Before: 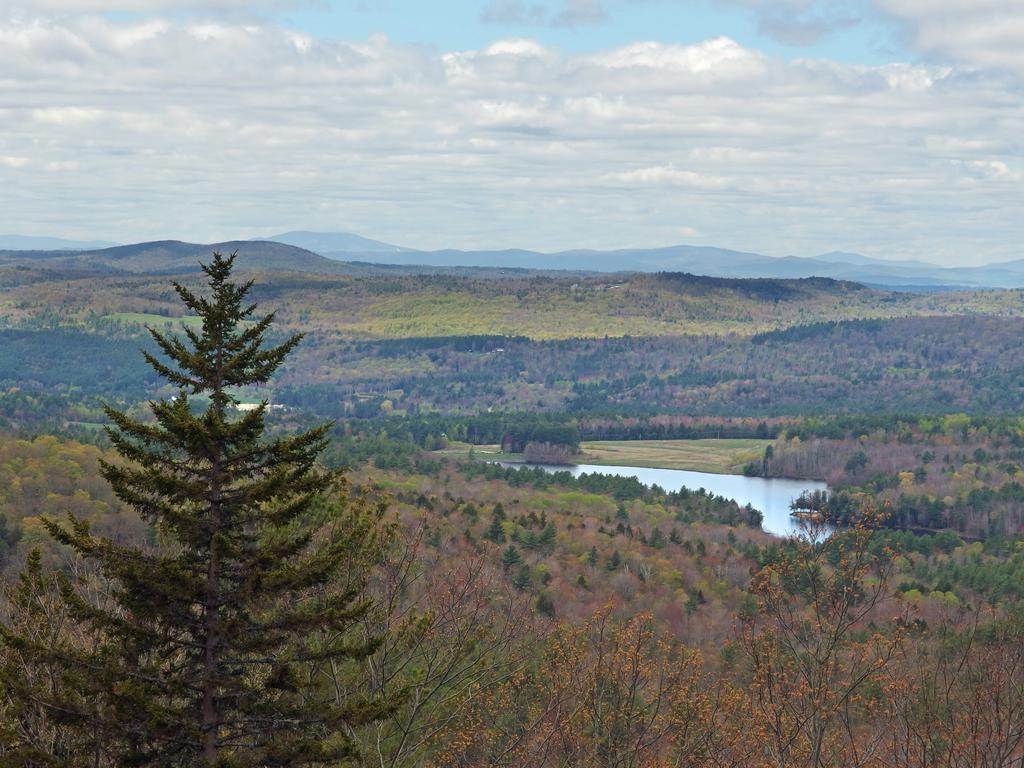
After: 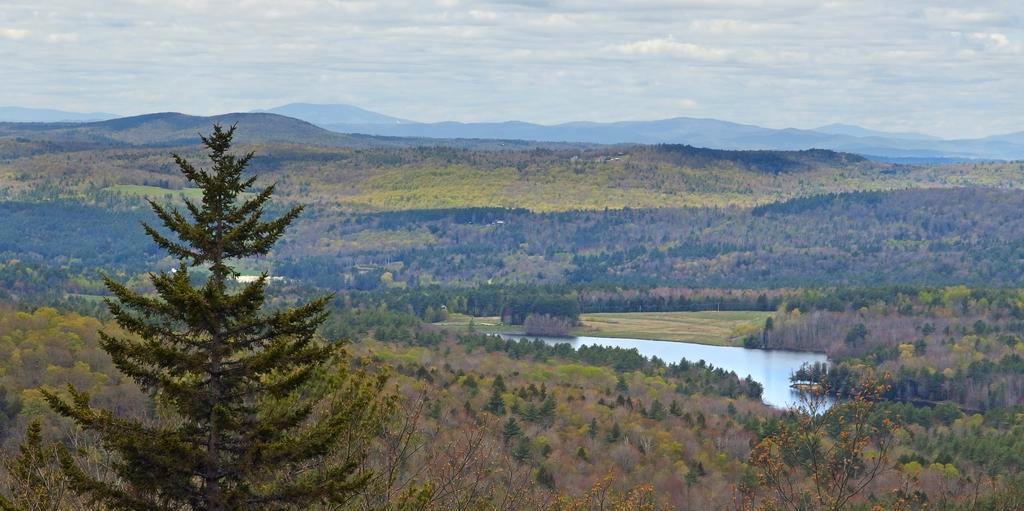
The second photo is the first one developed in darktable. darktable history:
crop: top 16.727%, bottom 16.727%
color contrast: green-magenta contrast 0.85, blue-yellow contrast 1.25, unbound 0
